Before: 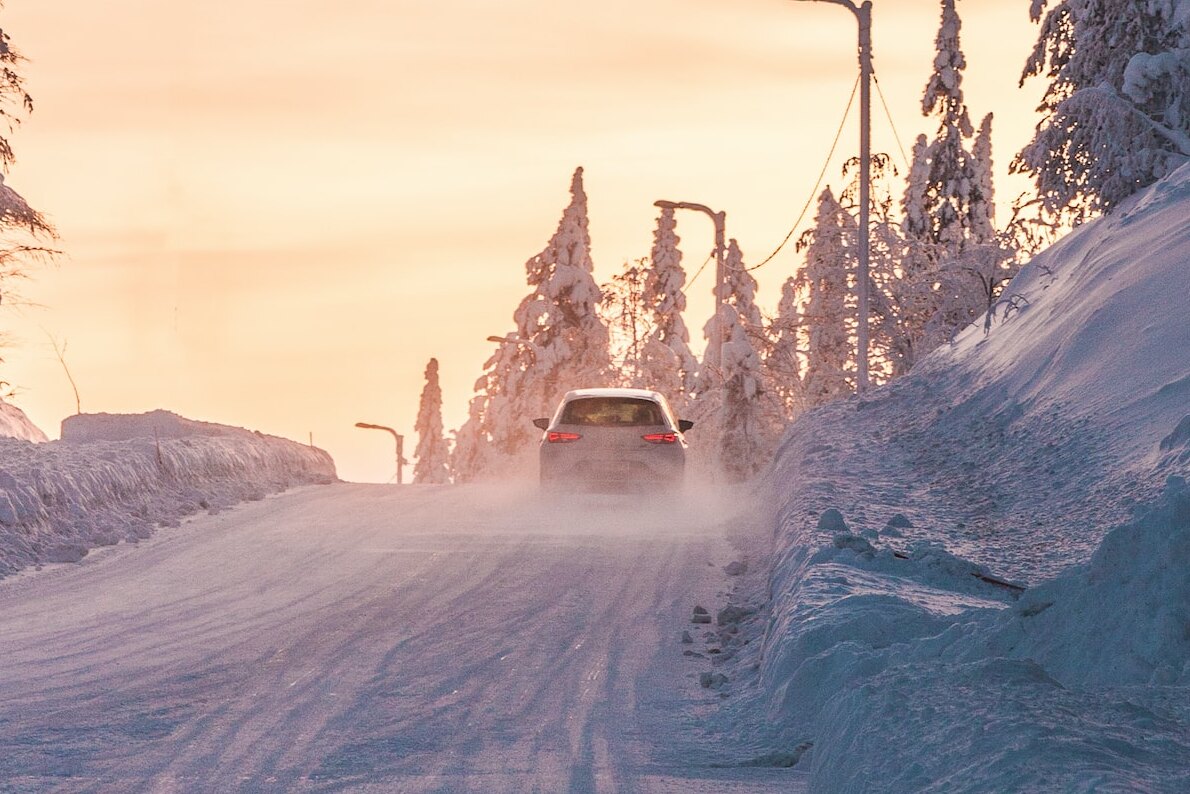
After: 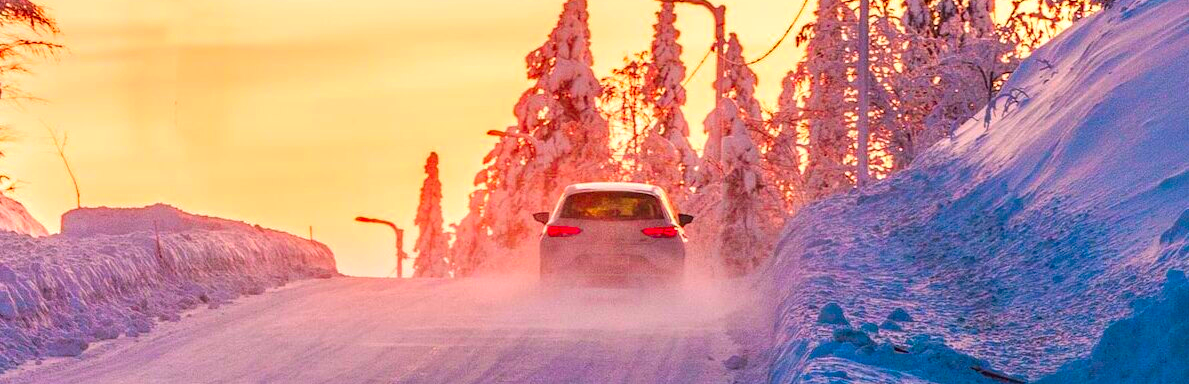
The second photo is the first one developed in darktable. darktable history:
color correction: highlights a* 1.59, highlights b* -1.7, saturation 2.48
local contrast: on, module defaults
crop and rotate: top 26.056%, bottom 25.543%
